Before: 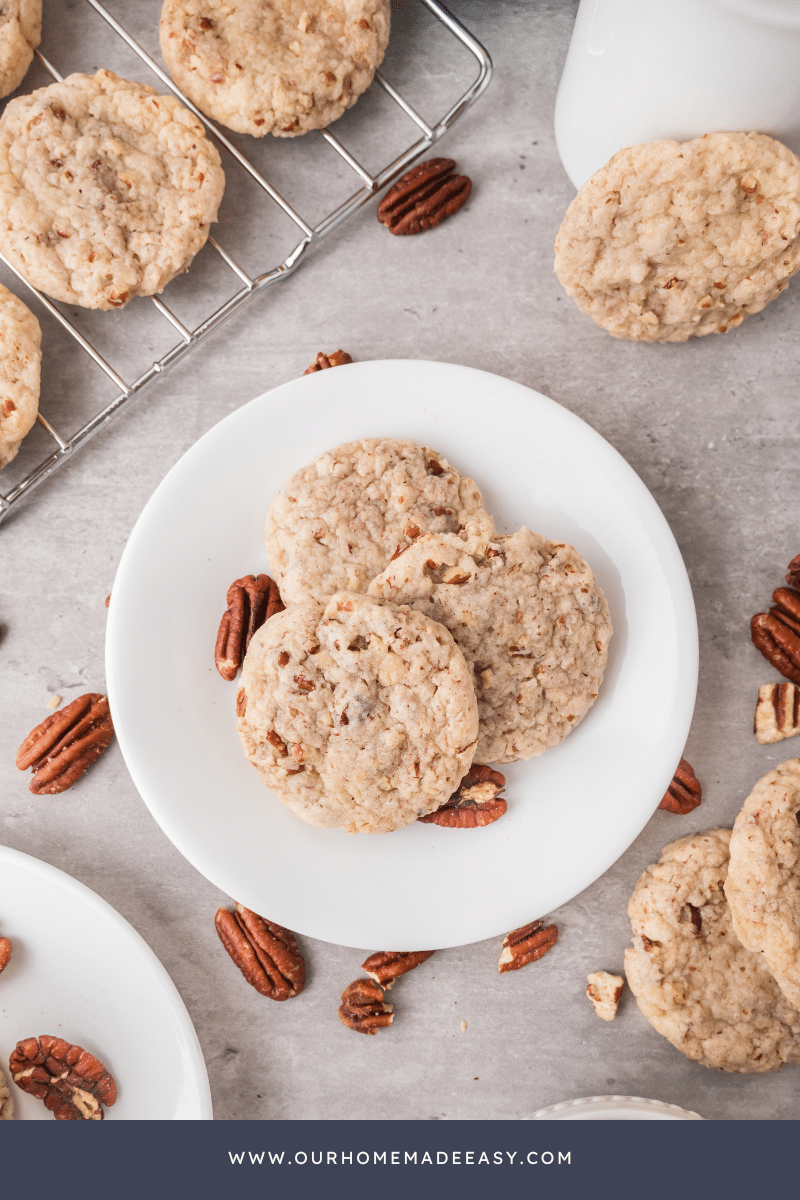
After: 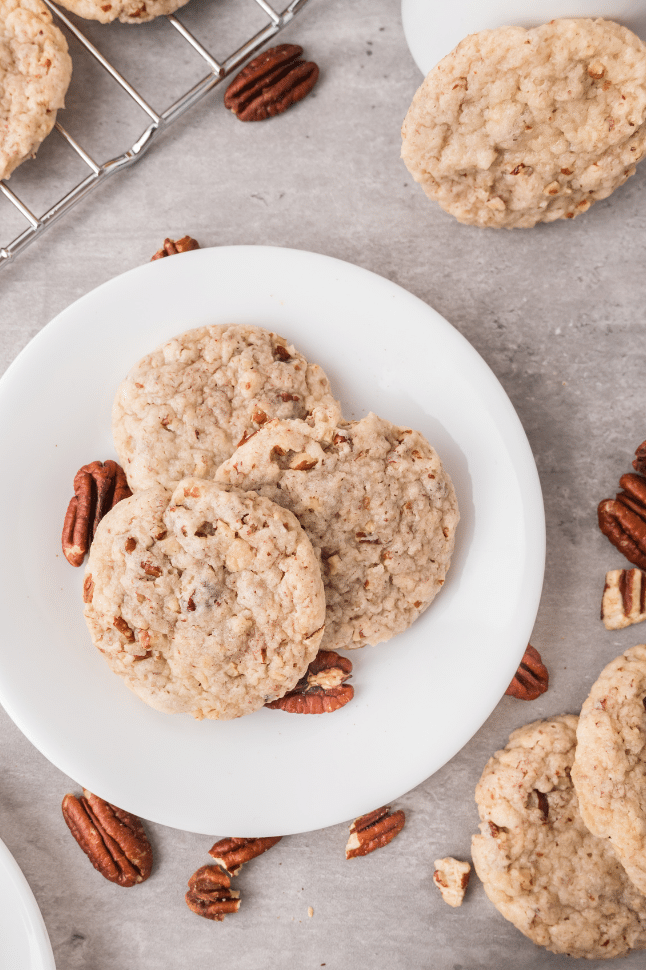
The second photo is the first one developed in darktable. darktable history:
tone equalizer: on, module defaults
crop: left 19.159%, top 9.58%, bottom 9.58%
